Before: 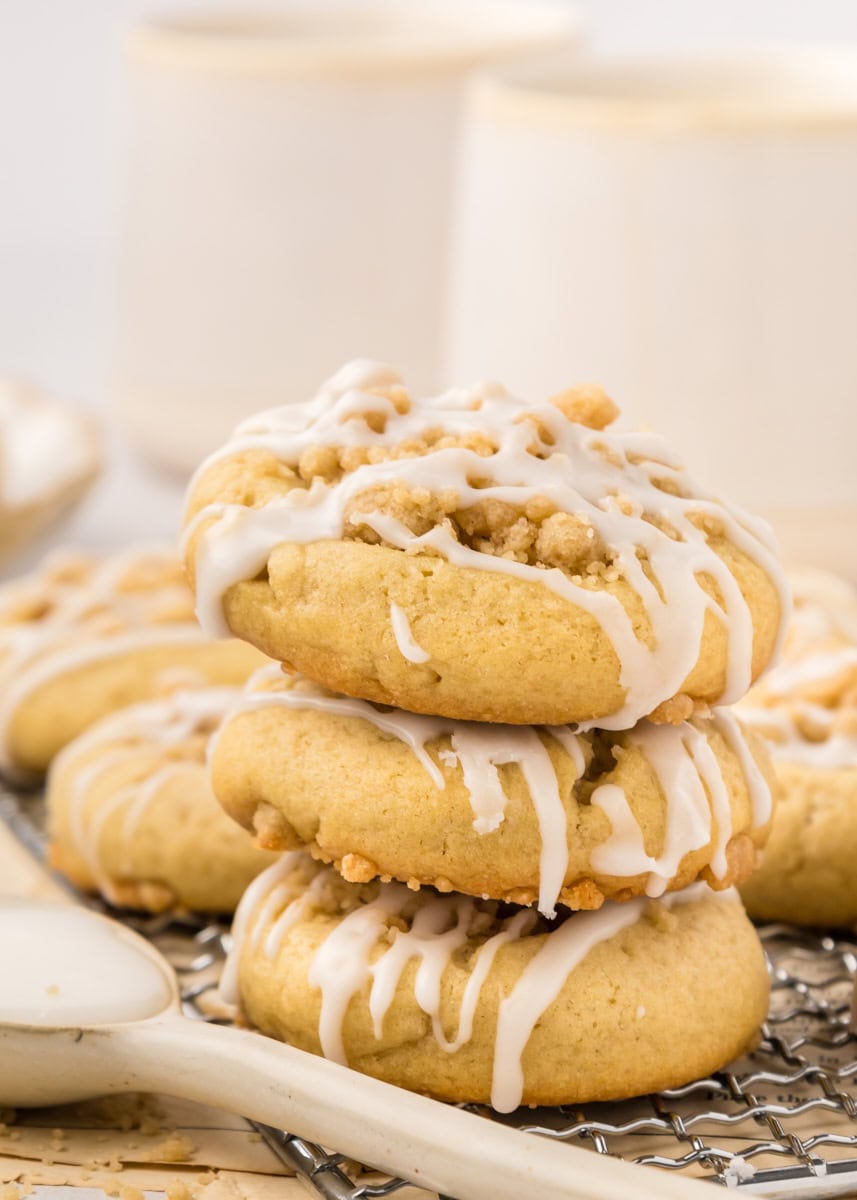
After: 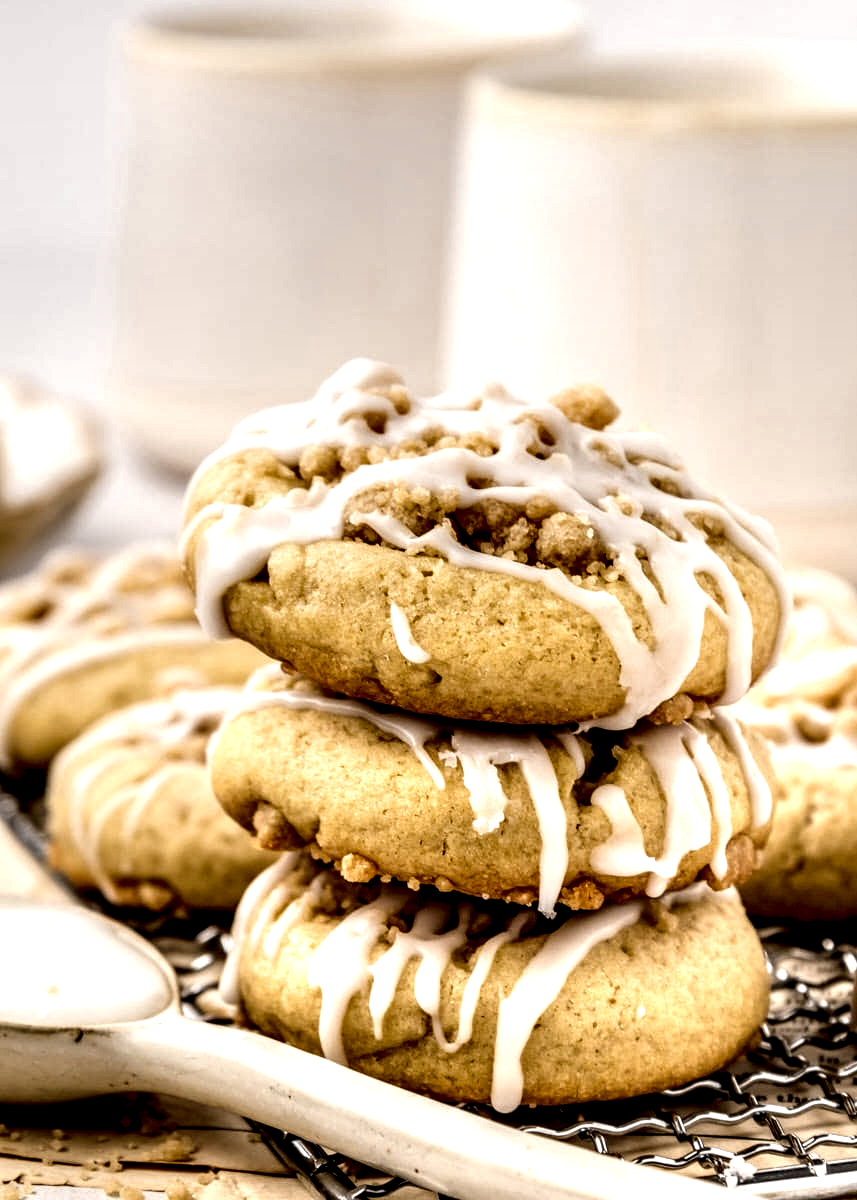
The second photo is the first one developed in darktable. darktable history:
local contrast: highlights 109%, shadows 43%, detail 292%
